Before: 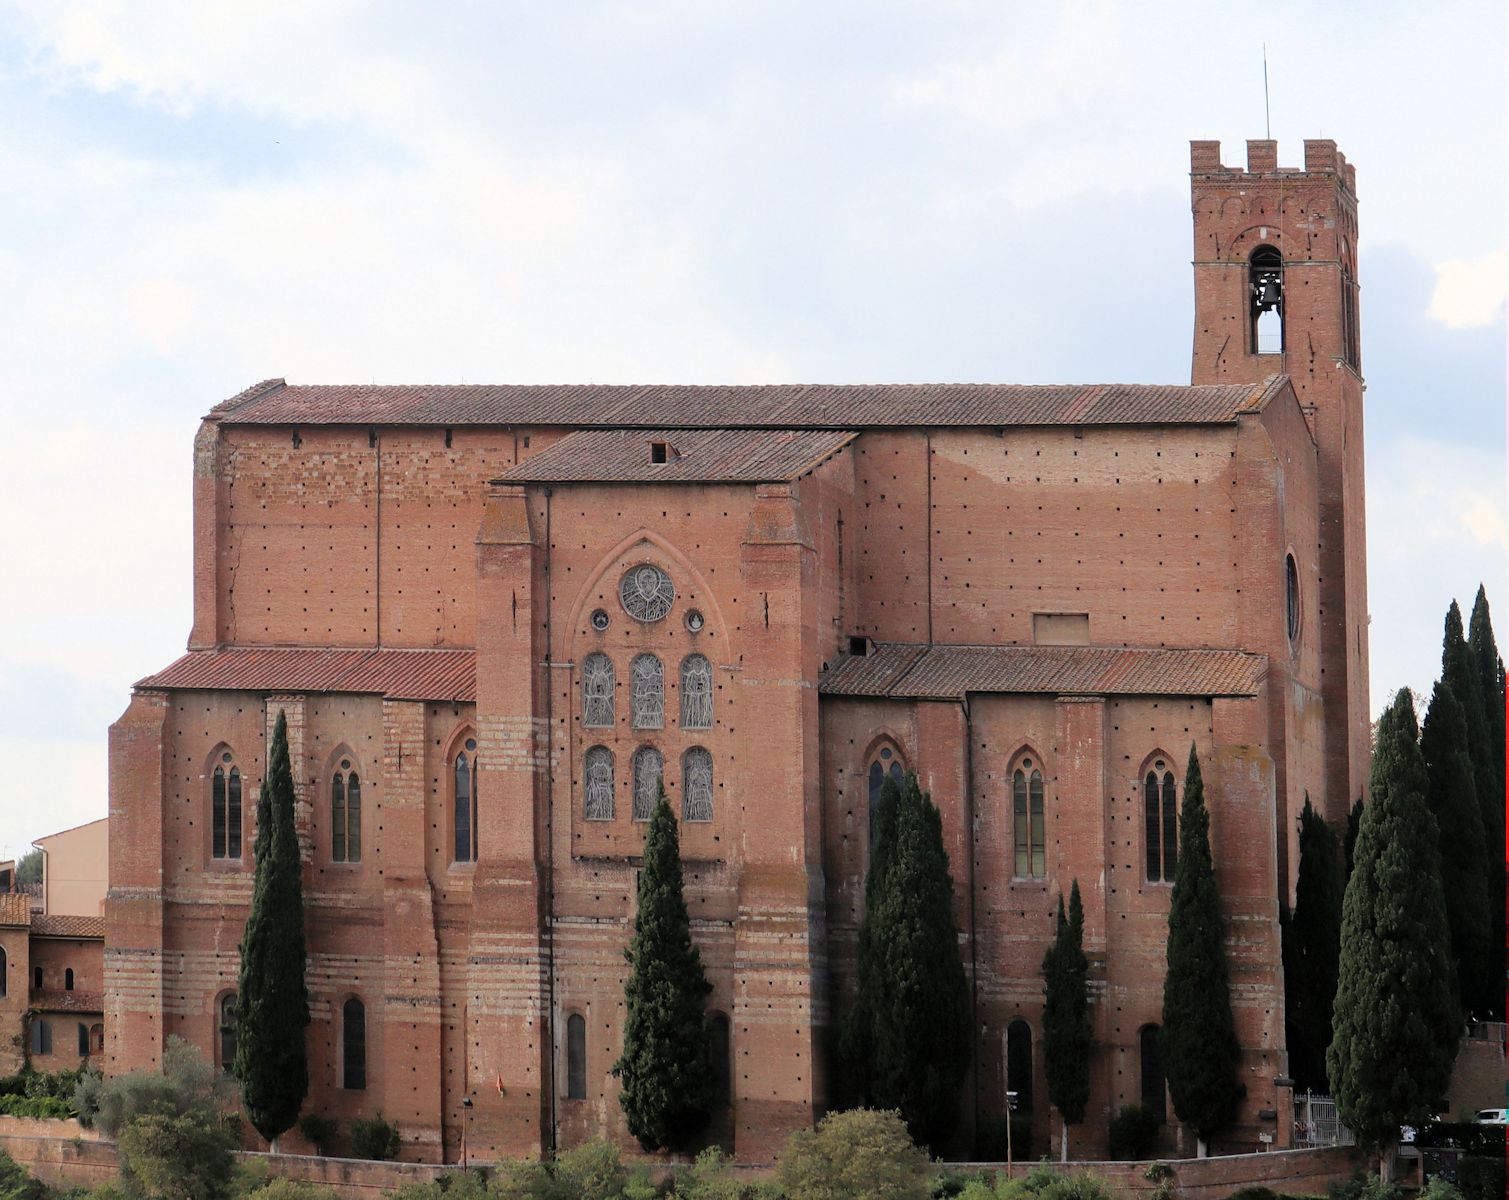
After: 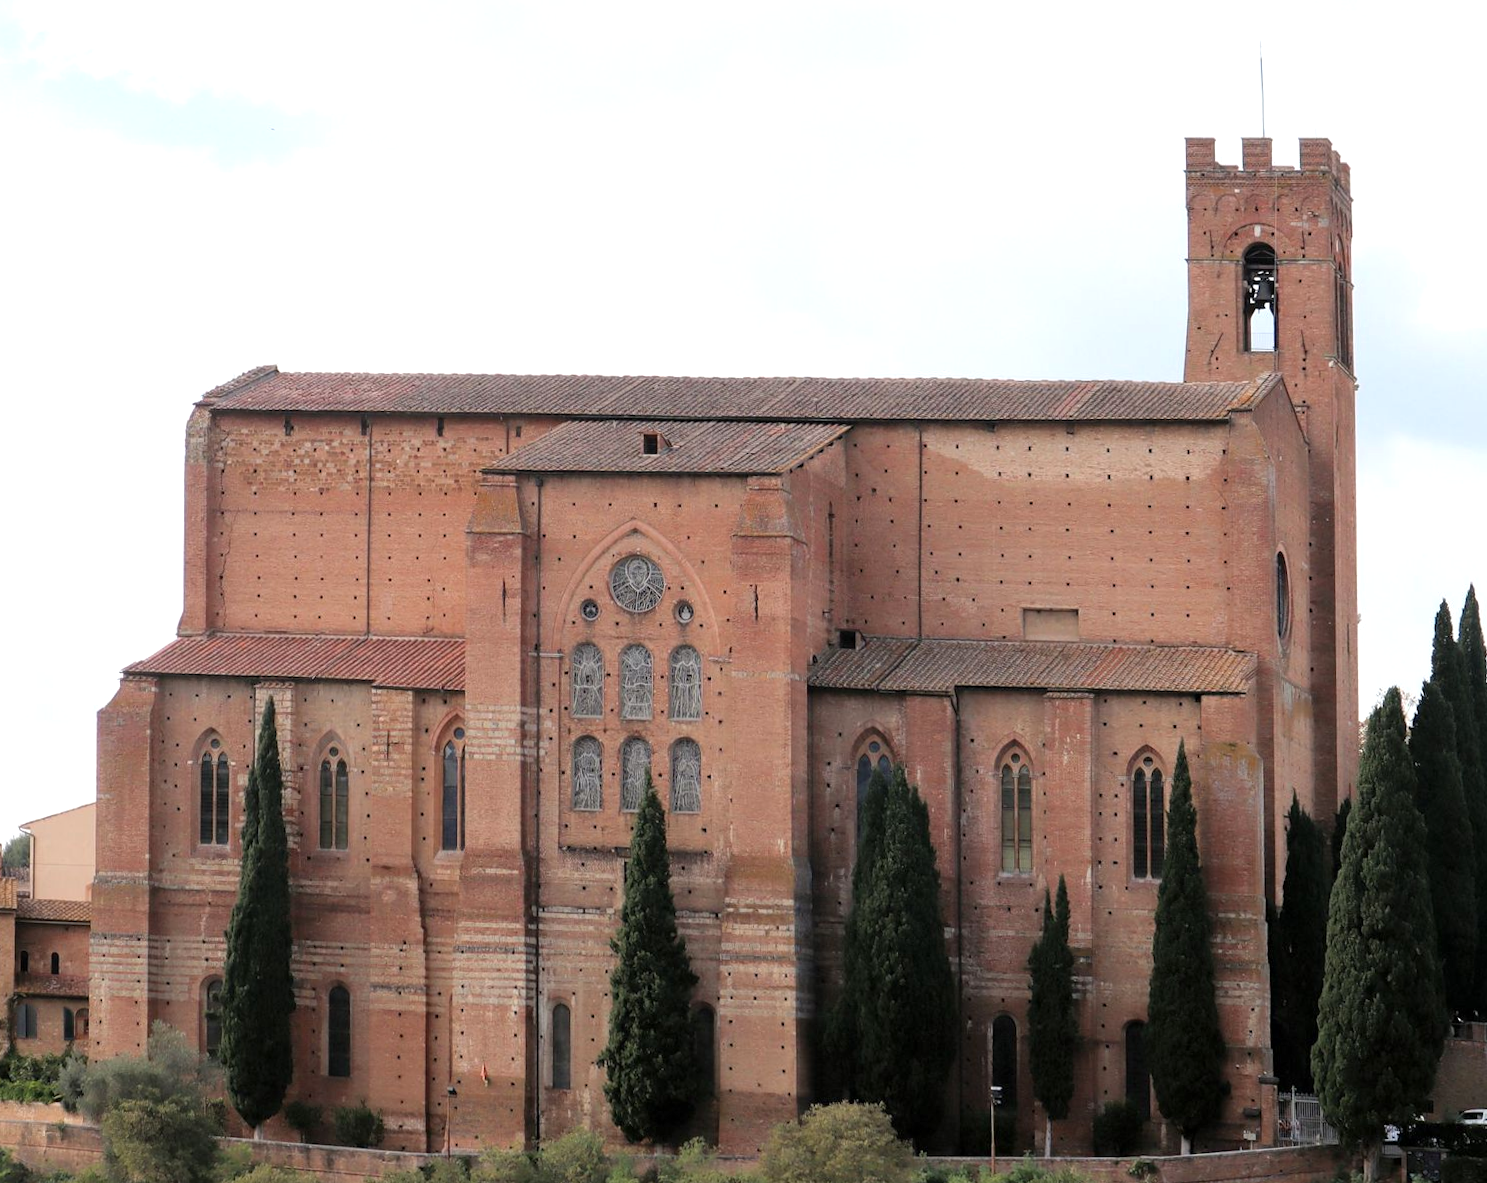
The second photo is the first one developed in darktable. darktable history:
crop and rotate: angle -0.649°
exposure: exposure 0.296 EV, compensate exposure bias true, compensate highlight preservation false
